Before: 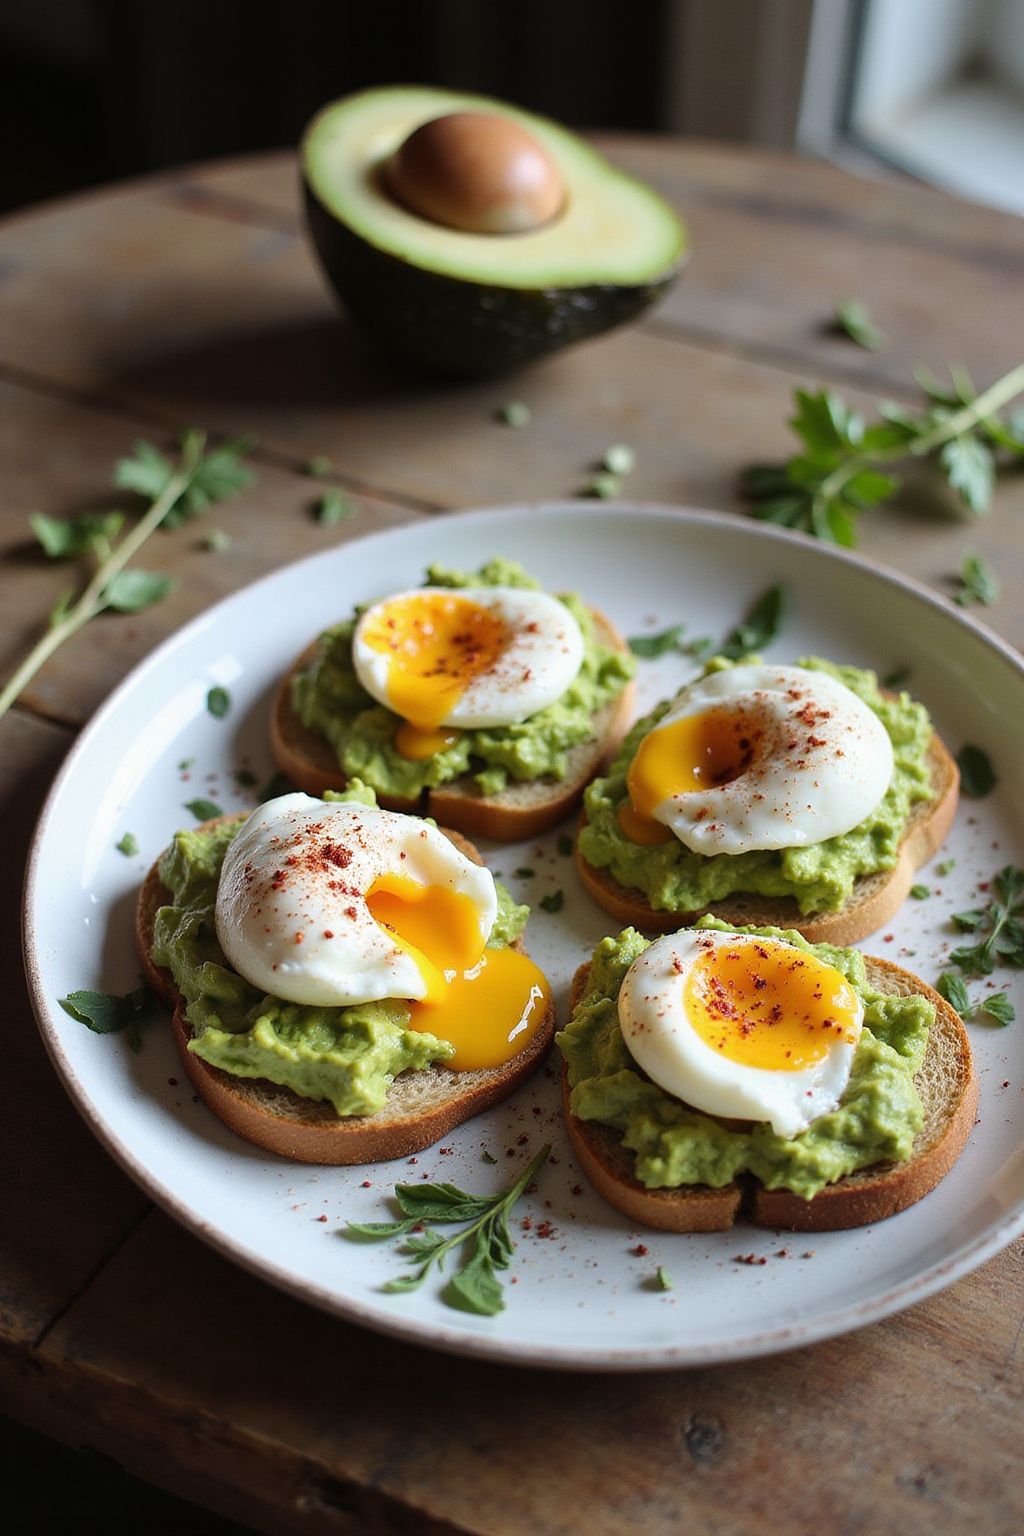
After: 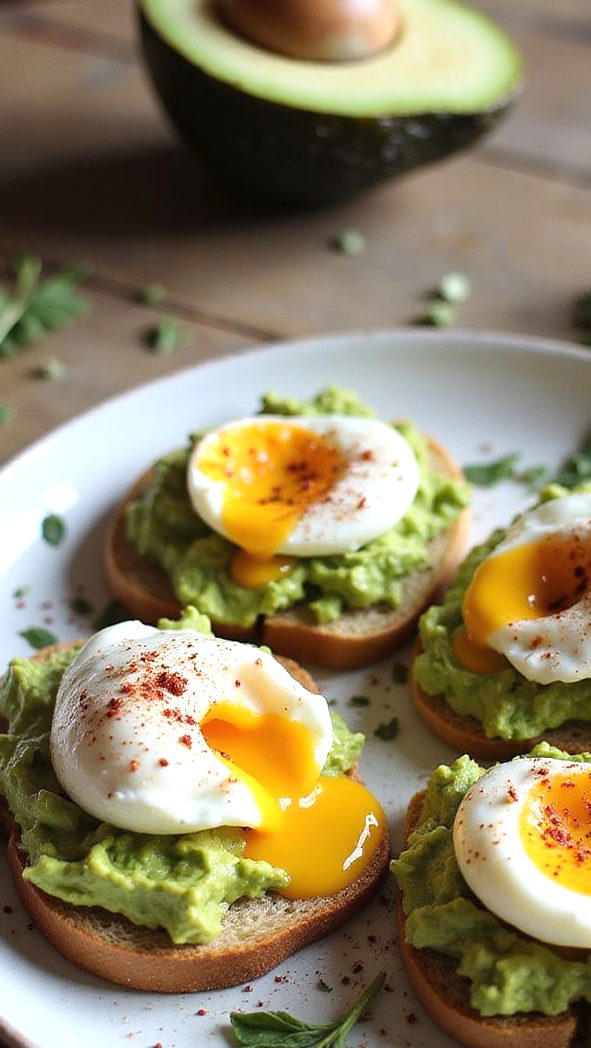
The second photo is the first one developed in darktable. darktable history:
exposure: exposure 0.29 EV, compensate highlight preservation false
crop: left 16.202%, top 11.208%, right 26.045%, bottom 20.557%
